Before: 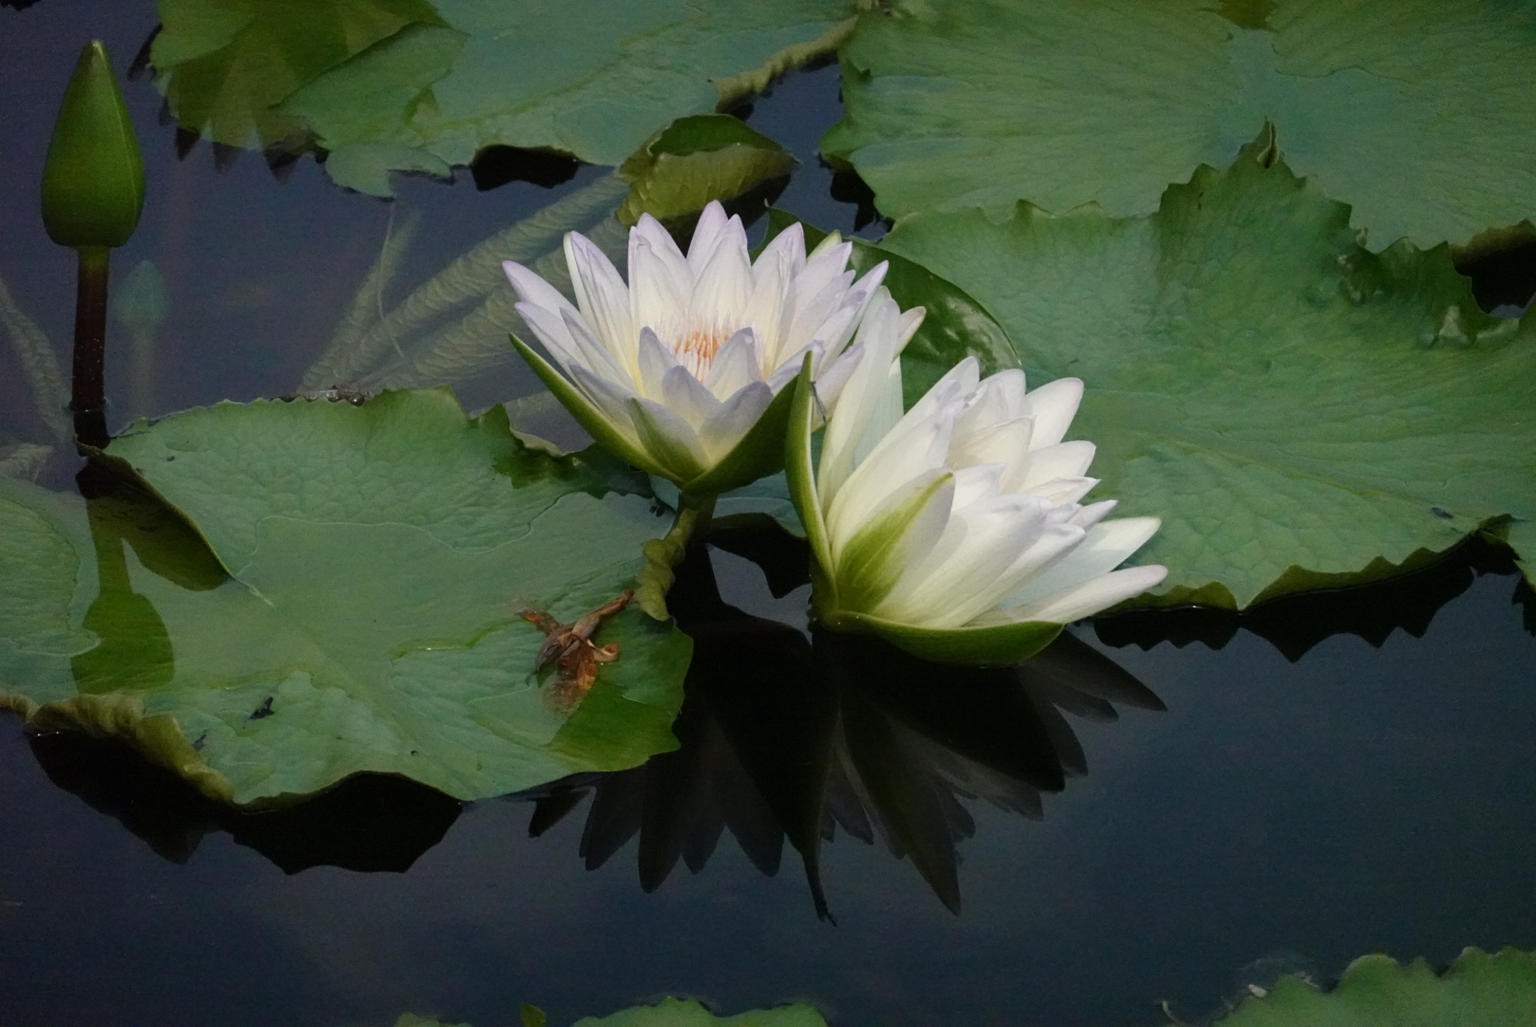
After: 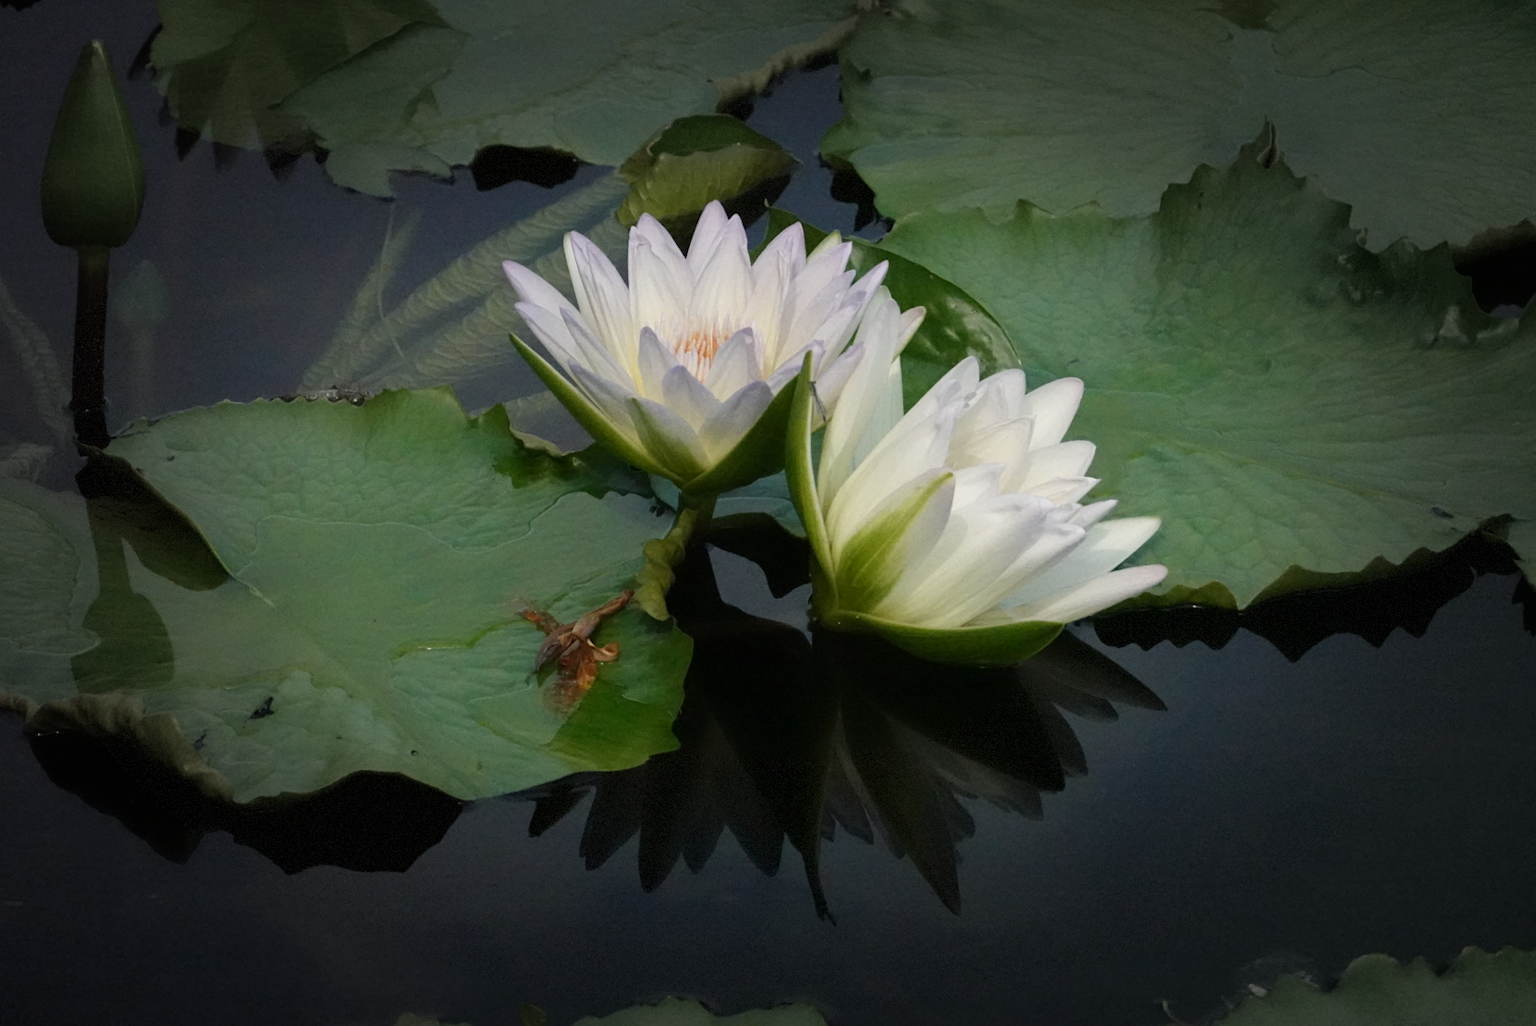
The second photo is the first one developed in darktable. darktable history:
vignetting: fall-off start 47.61%, automatic ratio true, width/height ratio 1.291, dithering 8-bit output, unbound false
